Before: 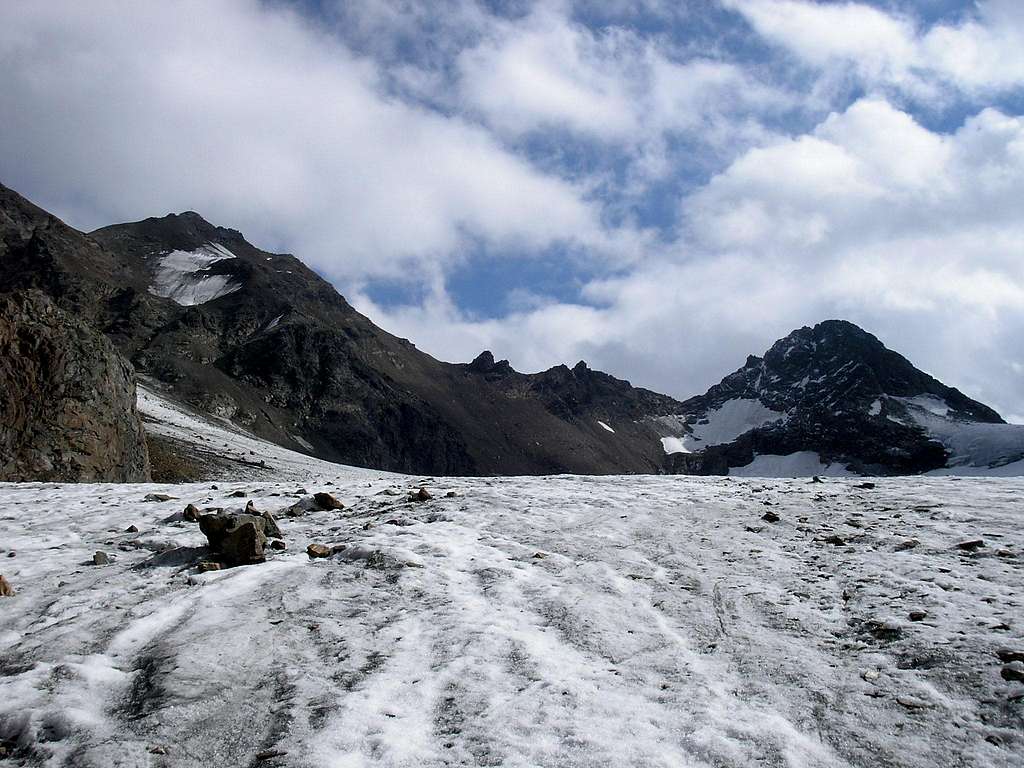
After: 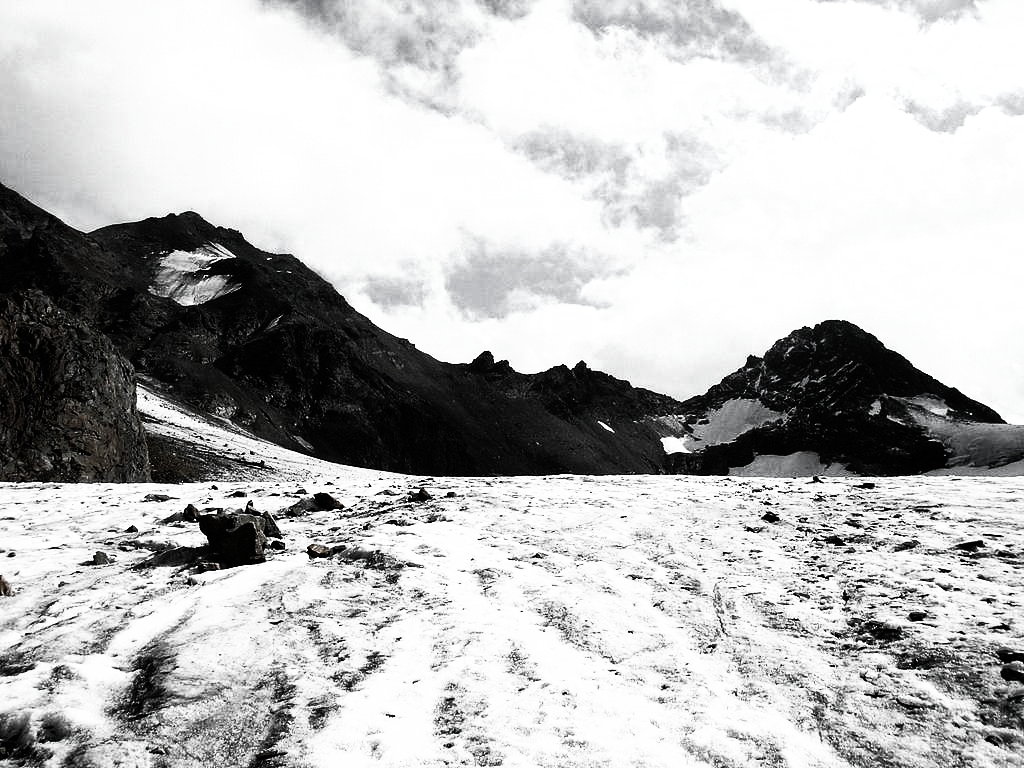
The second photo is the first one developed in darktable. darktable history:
color balance rgb: perceptual saturation grading › highlights -31.88%, perceptual saturation grading › mid-tones 5.8%, perceptual saturation grading › shadows 18.12%, perceptual brilliance grading › highlights 3.62%, perceptual brilliance grading › mid-tones -18.12%, perceptual brilliance grading › shadows -41.3%
base curve: curves: ch0 [(0, 0) (0.007, 0.004) (0.027, 0.03) (0.046, 0.07) (0.207, 0.54) (0.442, 0.872) (0.673, 0.972) (1, 1)], preserve colors none
color zones: curves: ch0 [(0, 0.613) (0.01, 0.613) (0.245, 0.448) (0.498, 0.529) (0.642, 0.665) (0.879, 0.777) (0.99, 0.613)]; ch1 [(0, 0.035) (0.121, 0.189) (0.259, 0.197) (0.415, 0.061) (0.589, 0.022) (0.732, 0.022) (0.857, 0.026) (0.991, 0.053)]
